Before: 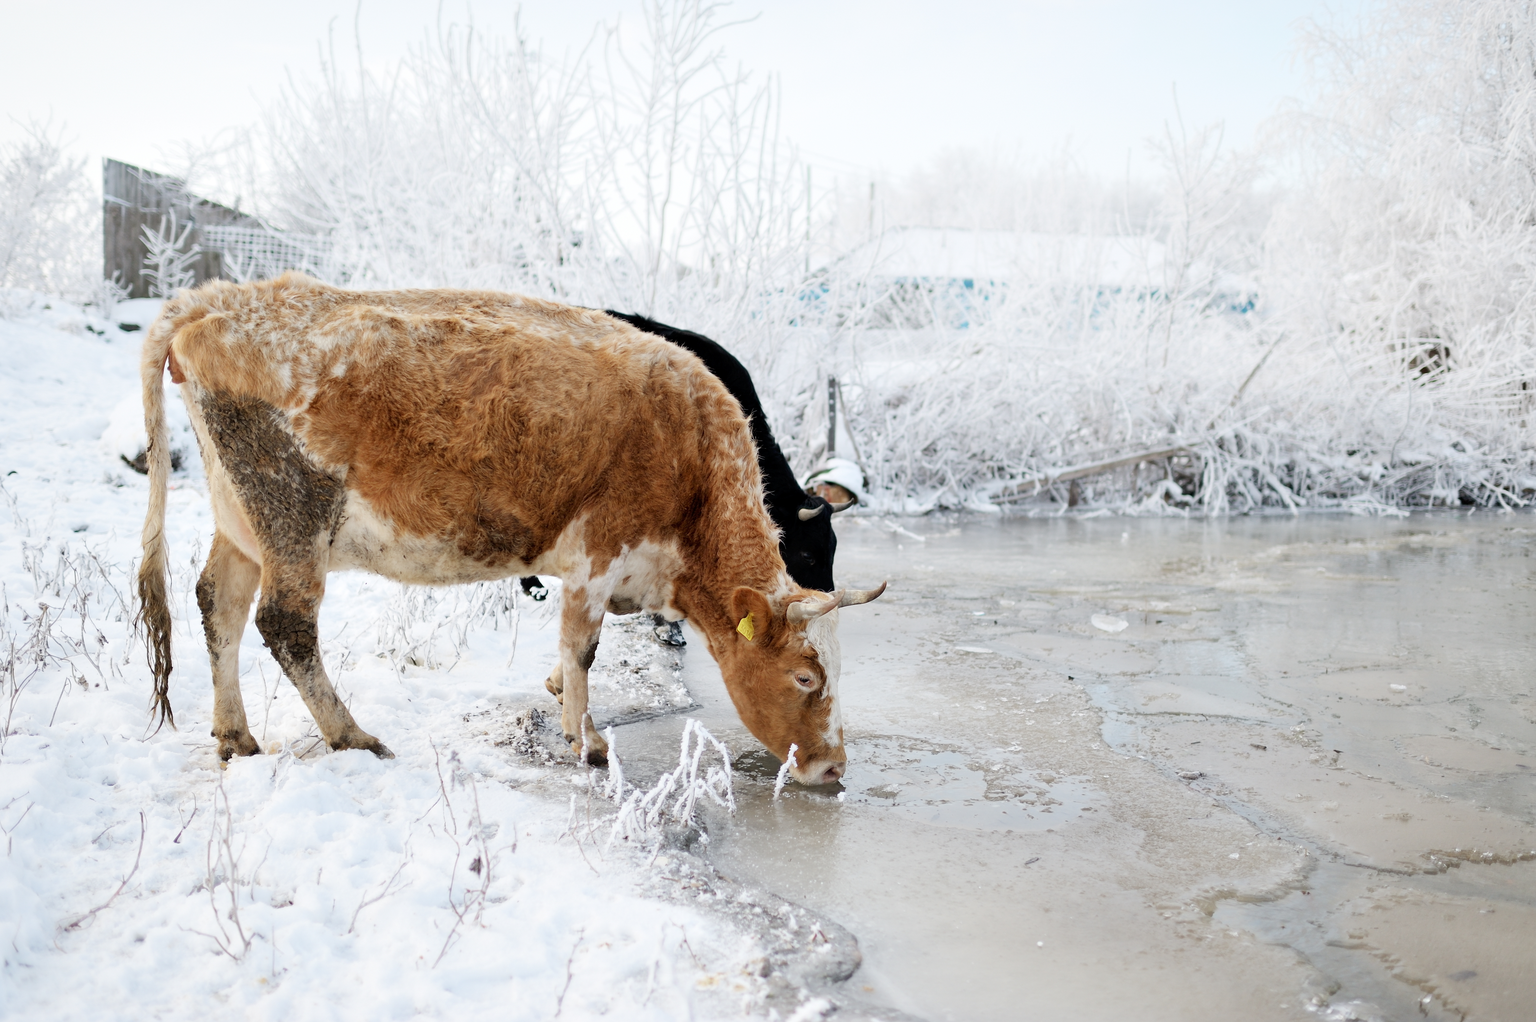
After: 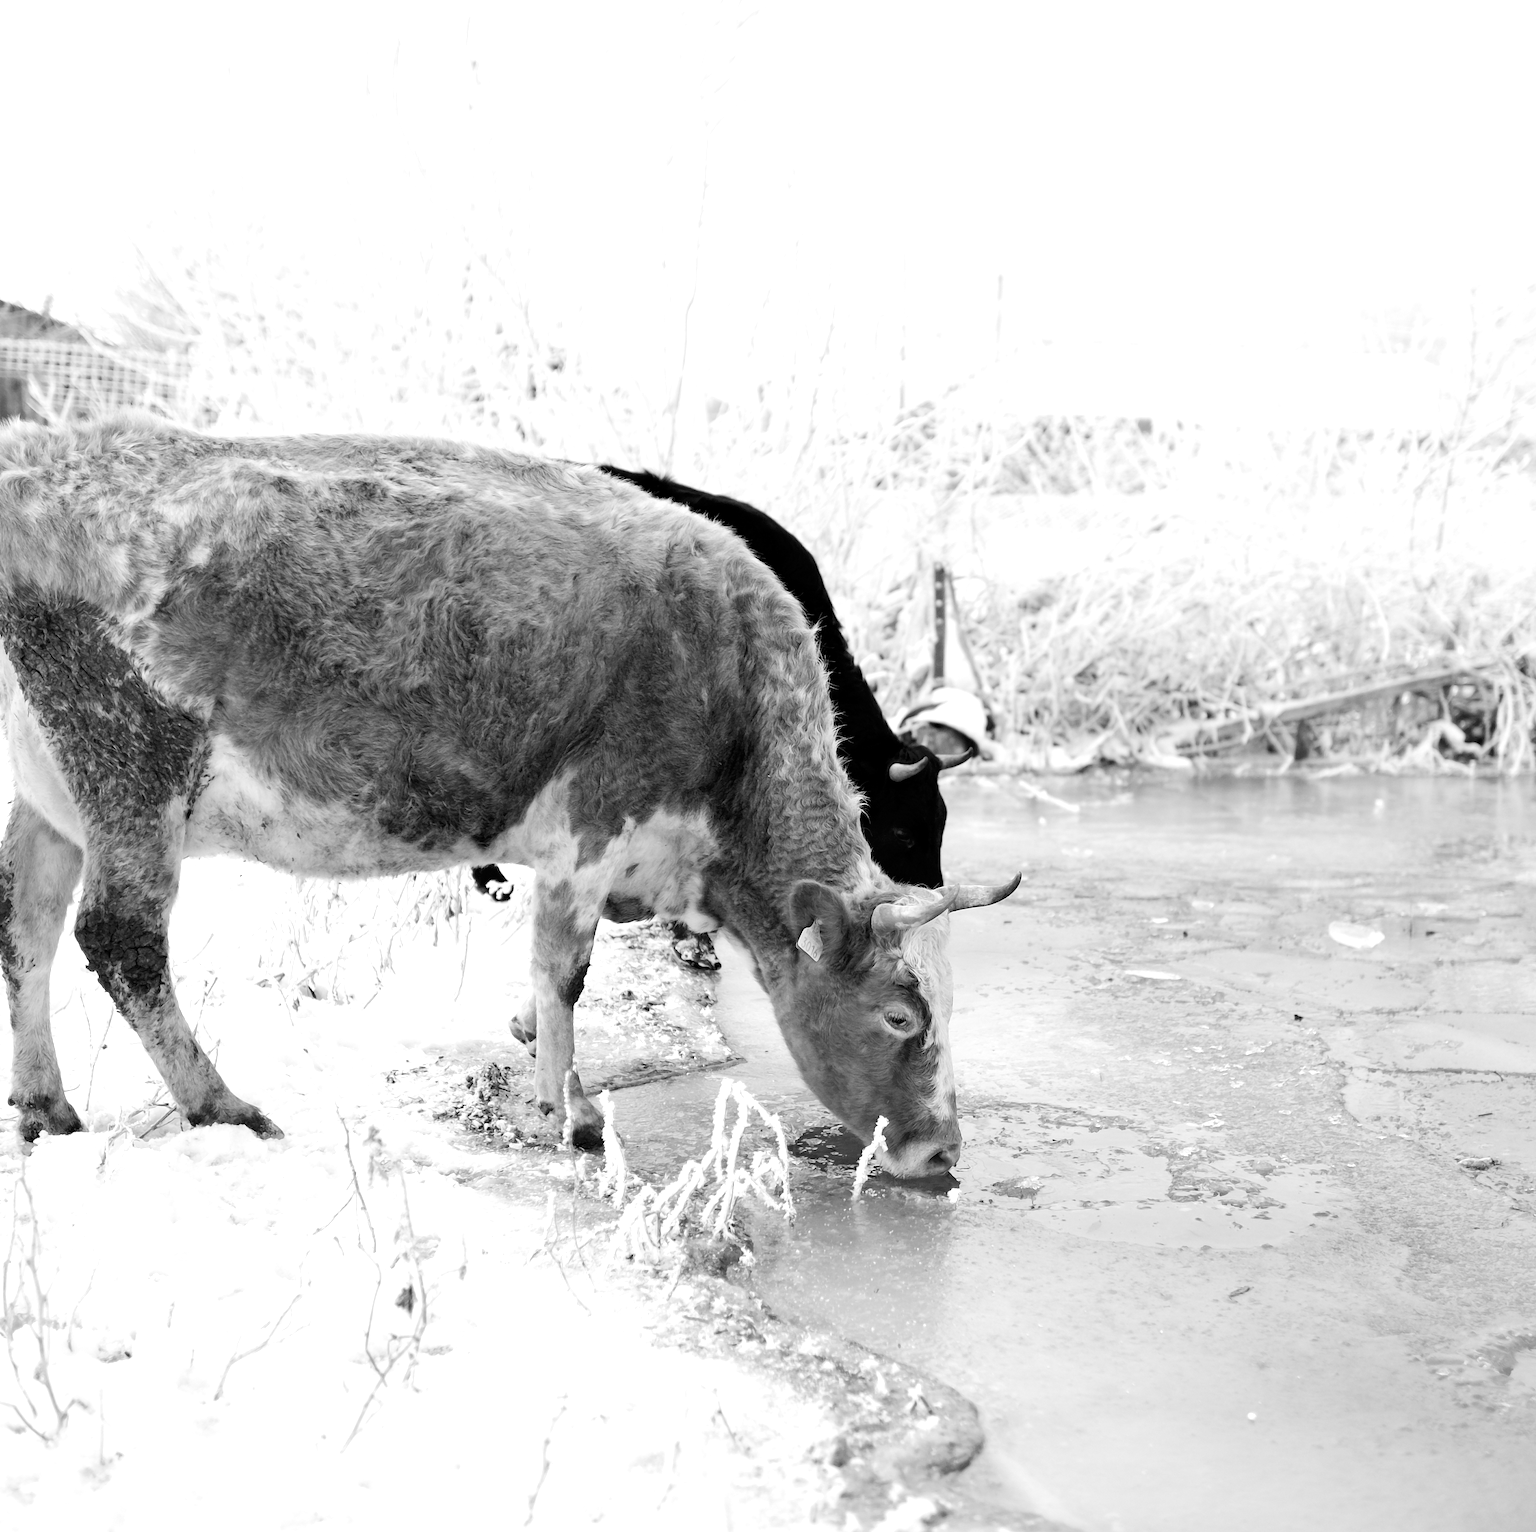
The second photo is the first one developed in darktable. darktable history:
monochrome: on, module defaults
crop and rotate: left 13.409%, right 19.924%
tone equalizer: -8 EV -0.417 EV, -7 EV -0.389 EV, -6 EV -0.333 EV, -5 EV -0.222 EV, -3 EV 0.222 EV, -2 EV 0.333 EV, -1 EV 0.389 EV, +0 EV 0.417 EV, edges refinement/feathering 500, mask exposure compensation -1.57 EV, preserve details no
